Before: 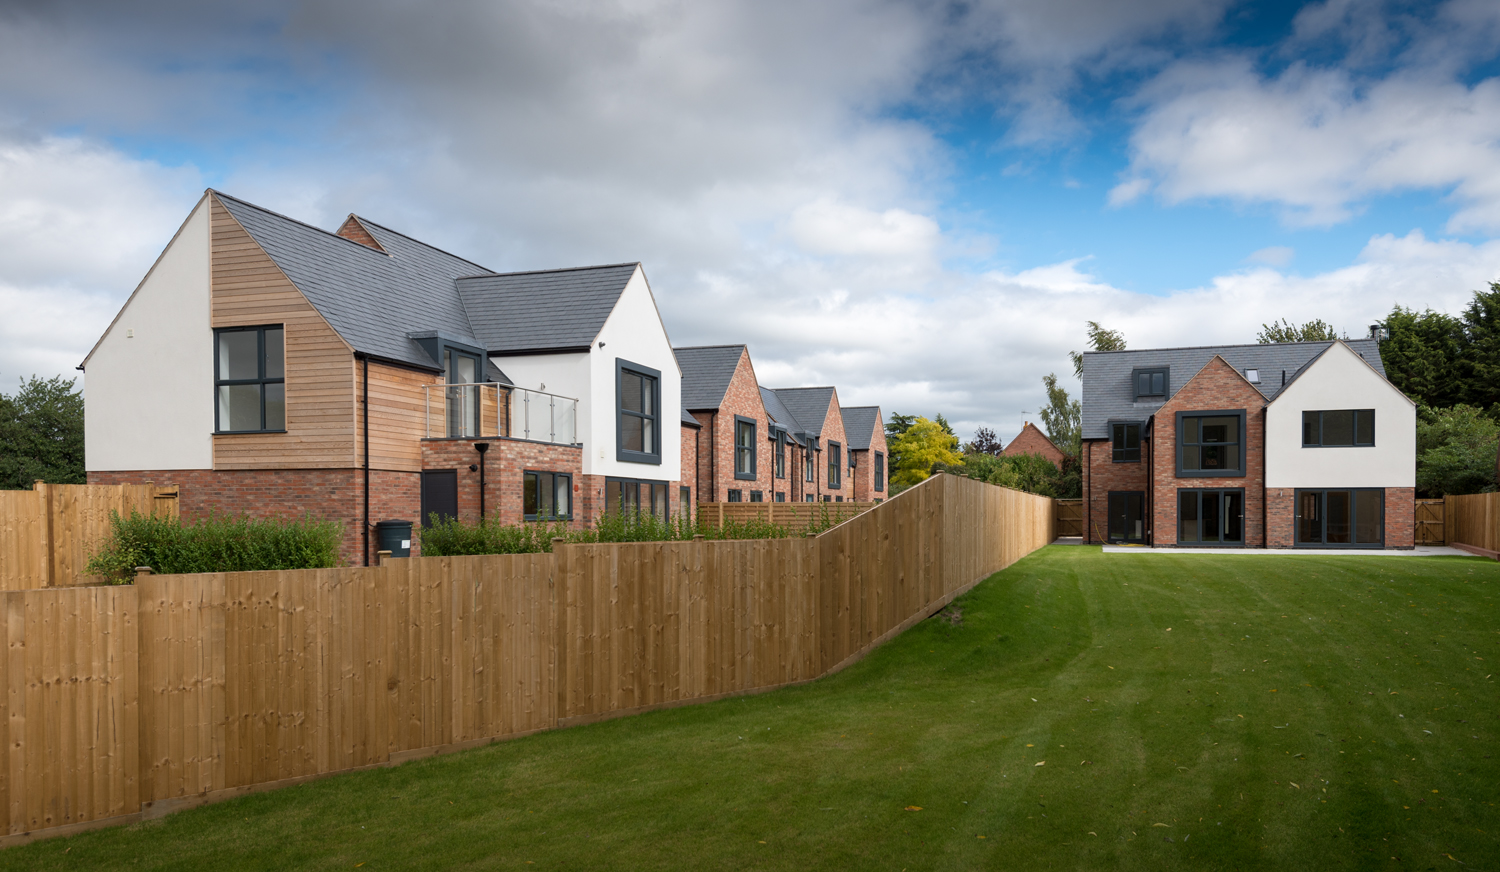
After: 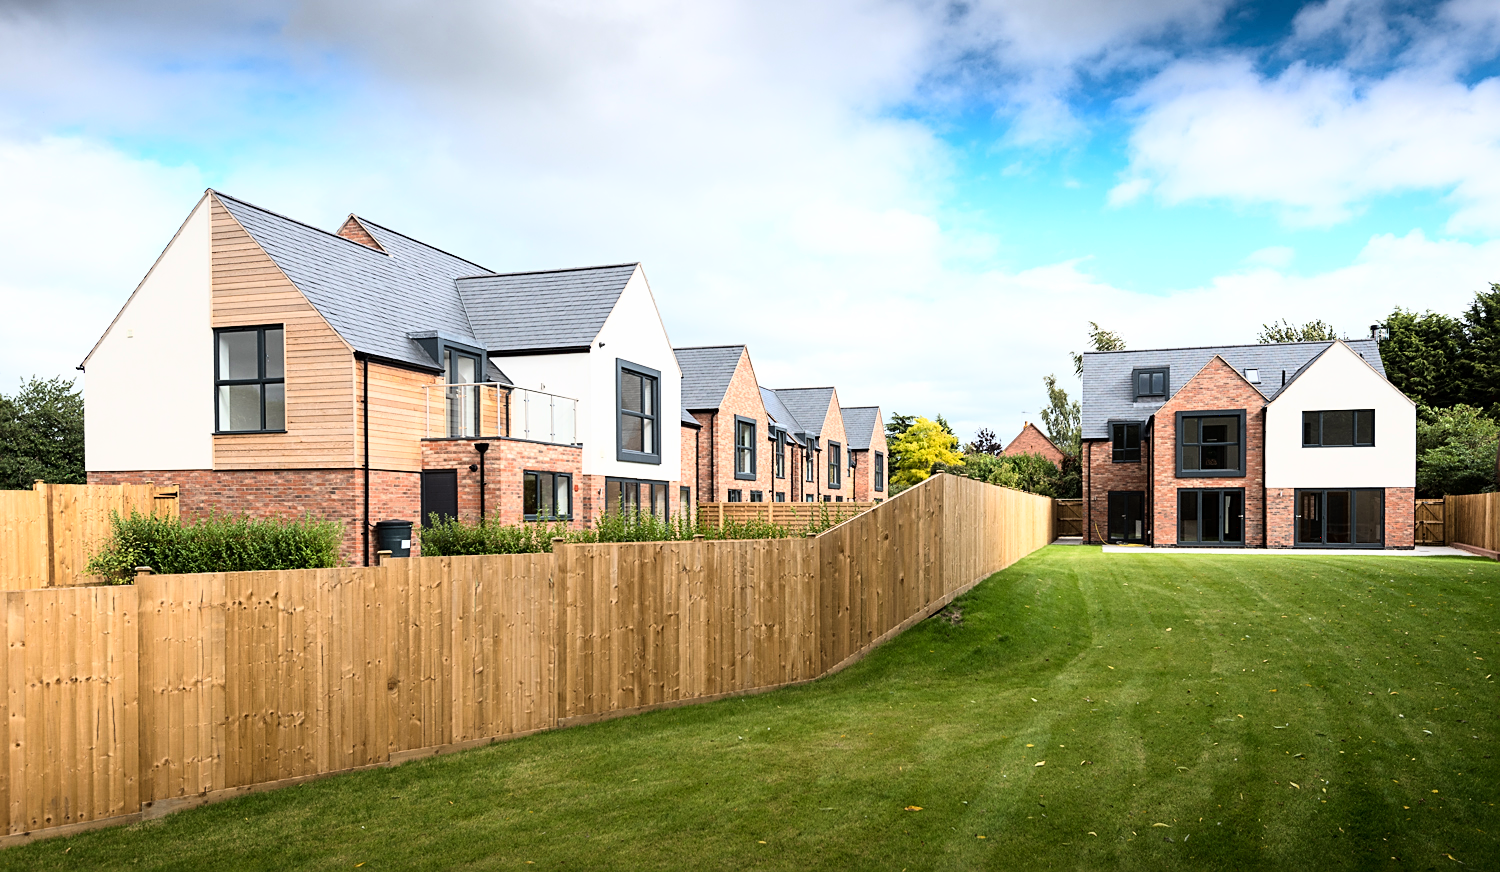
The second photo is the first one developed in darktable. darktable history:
base curve: curves: ch0 [(0, 0) (0.007, 0.004) (0.027, 0.03) (0.046, 0.07) (0.207, 0.54) (0.442, 0.872) (0.673, 0.972) (1, 1)]
sharpen: on, module defaults
